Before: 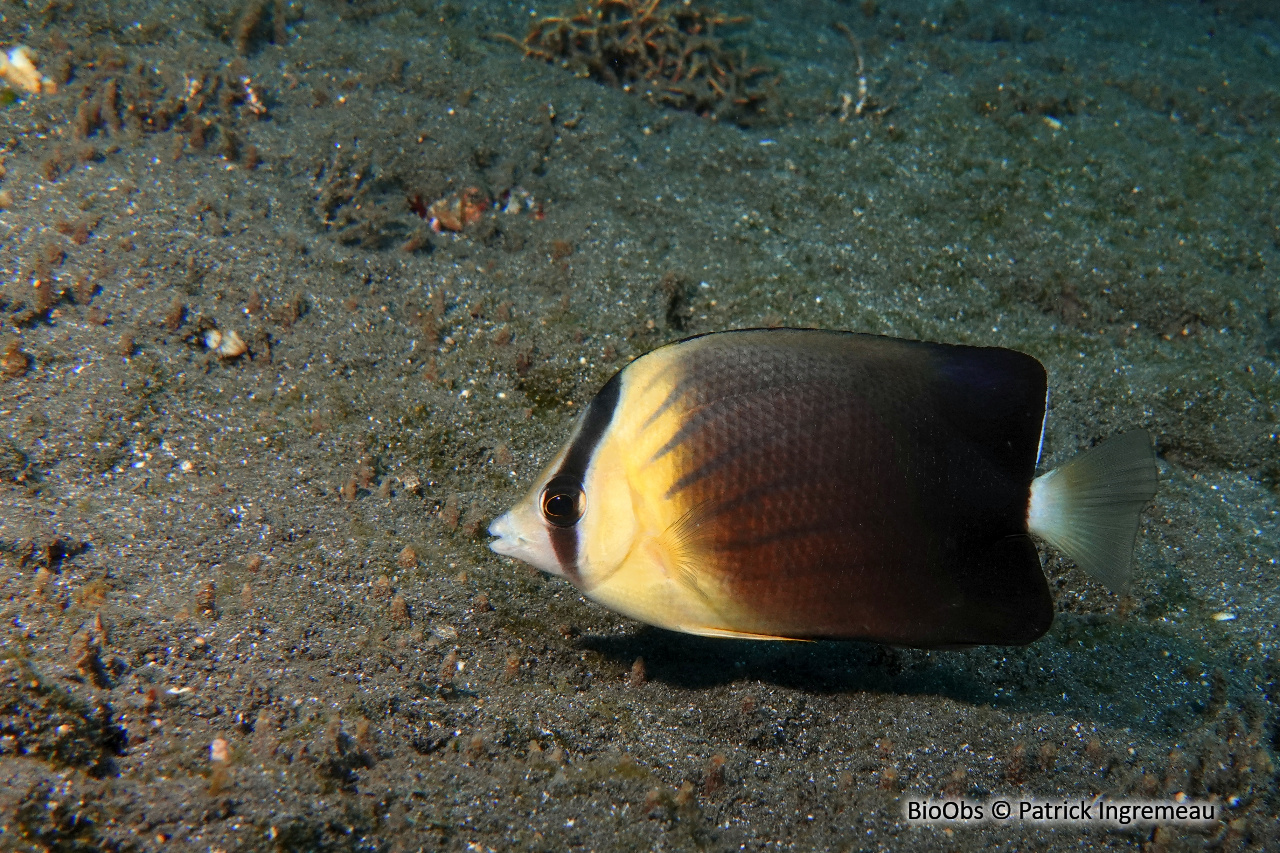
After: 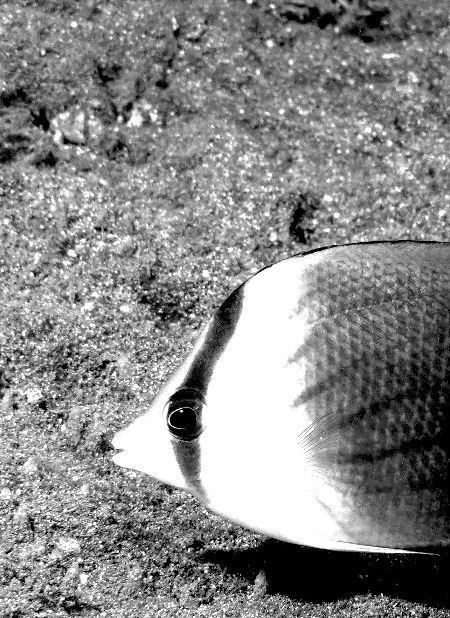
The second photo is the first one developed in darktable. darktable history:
crop and rotate: left 29.476%, top 10.214%, right 35.32%, bottom 17.333%
local contrast: highlights 61%, detail 143%, midtone range 0.428
monochrome: on, module defaults
exposure: black level correction 0.016, exposure 1.774 EV, compensate highlight preservation false
